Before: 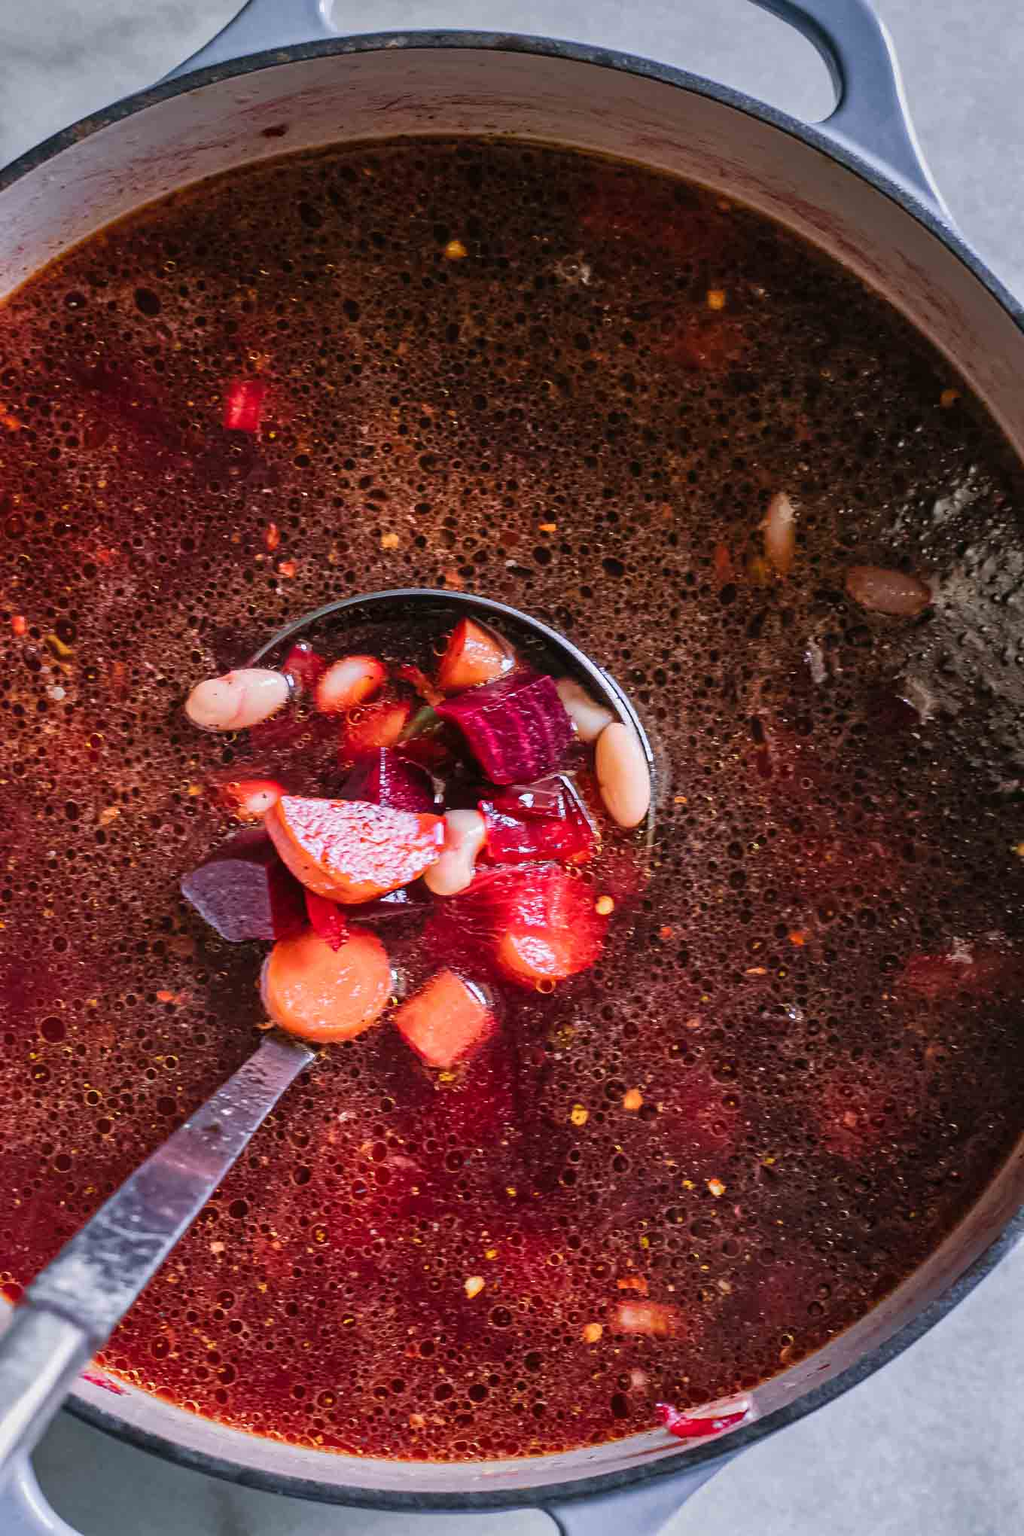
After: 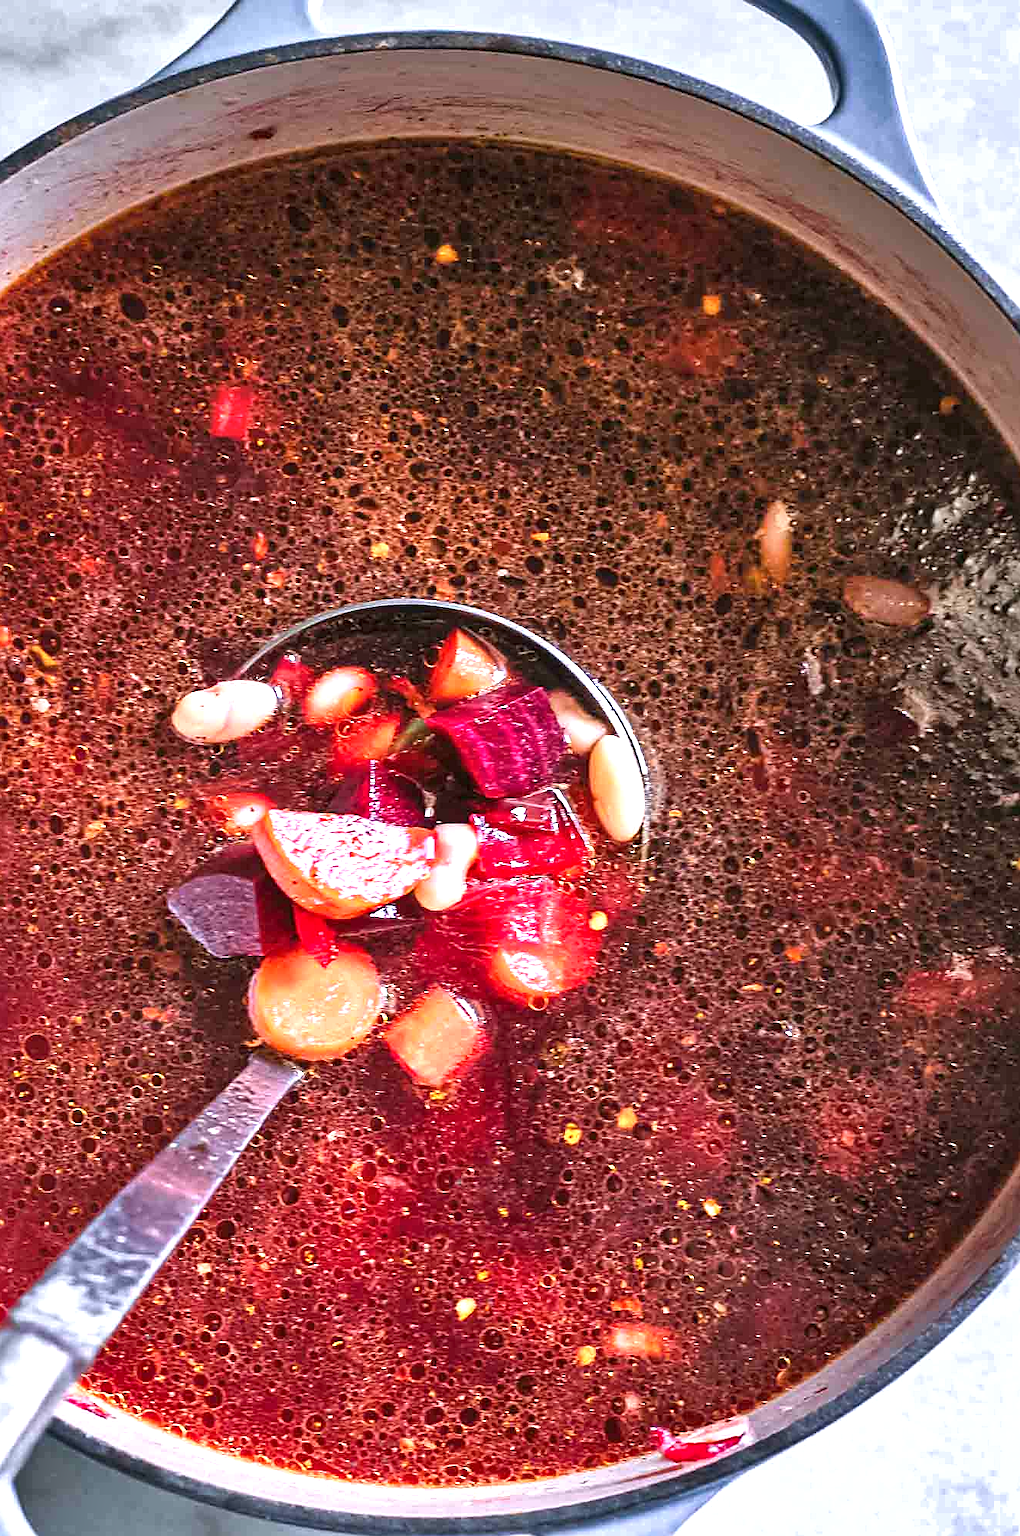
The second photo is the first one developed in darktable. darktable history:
sharpen: on, module defaults
shadows and highlights: low approximation 0.01, soften with gaussian
exposure: black level correction 0, exposure 1.102 EV, compensate exposure bias true, compensate highlight preservation false
crop: left 1.677%, right 0.286%, bottom 1.636%
